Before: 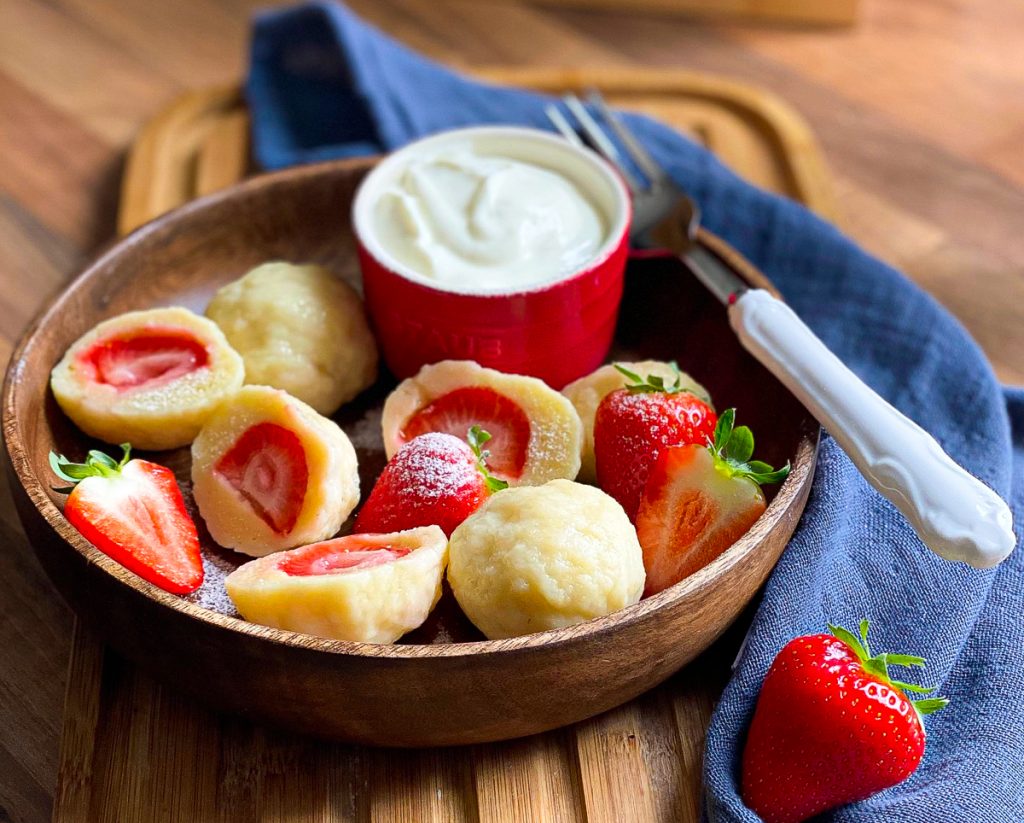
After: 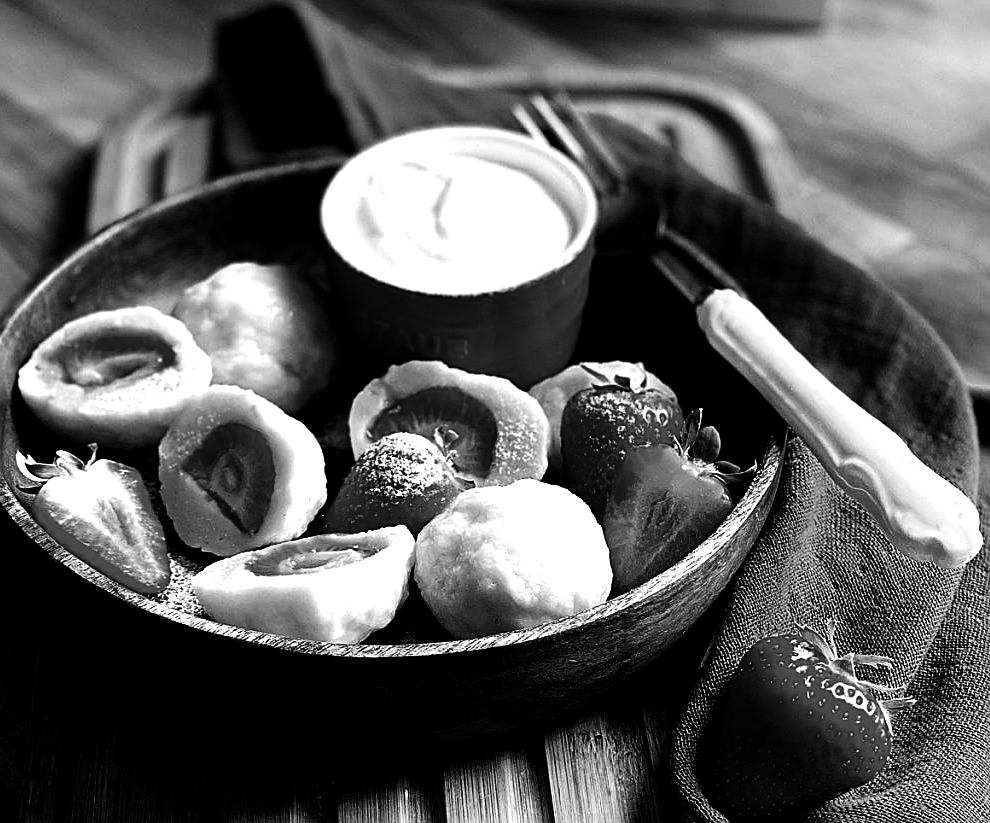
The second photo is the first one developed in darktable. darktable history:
levels: levels [0, 0.43, 0.859]
exposure: black level correction 0.001, exposure 0.5 EV, compensate highlight preservation false
sharpen: radius 1.961
crop and rotate: left 3.271%
filmic rgb: black relative exposure -8.16 EV, white relative exposure 3.76 EV, hardness 4.46
contrast brightness saturation: contrast 0.017, brightness -0.994, saturation -0.999
tone equalizer: -8 EV -0.726 EV, -7 EV -0.713 EV, -6 EV -0.563 EV, -5 EV -0.393 EV, -3 EV 0.393 EV, -2 EV 0.6 EV, -1 EV 0.684 EV, +0 EV 0.744 EV, edges refinement/feathering 500, mask exposure compensation -1.57 EV, preserve details no
shadows and highlights: shadows 25.48, highlights -25.66
